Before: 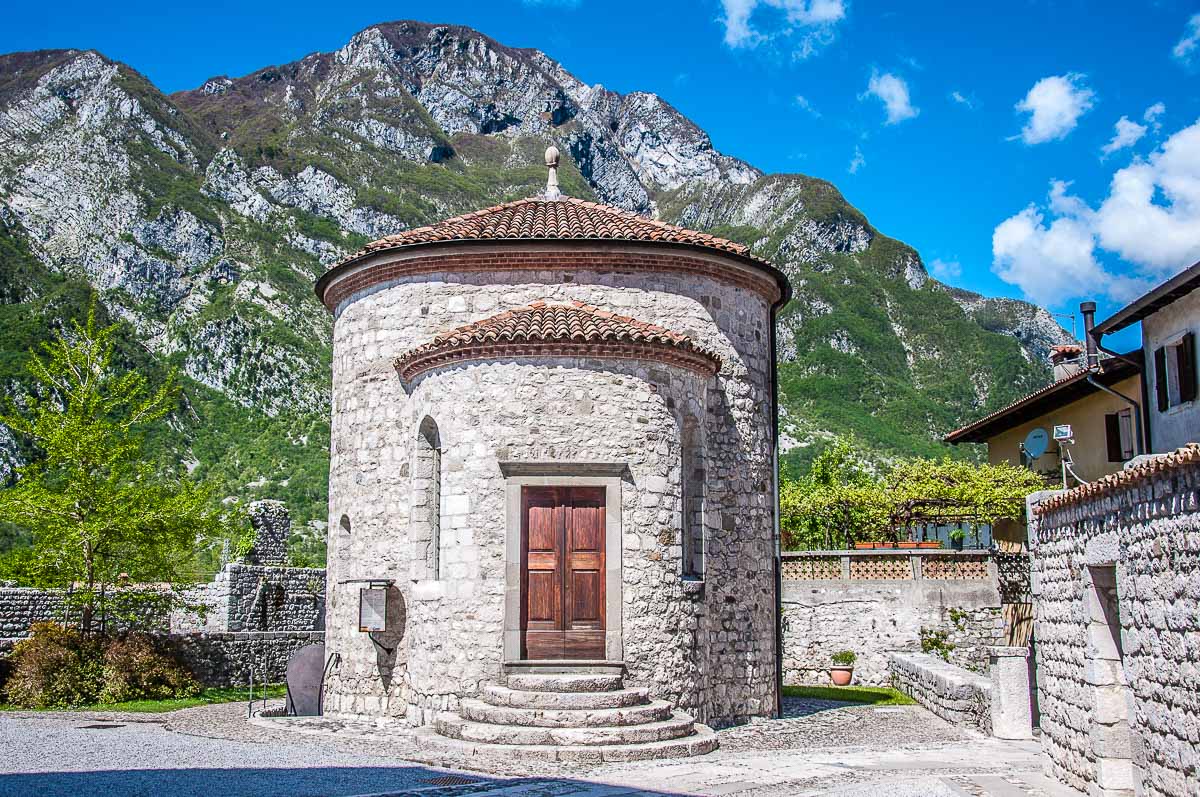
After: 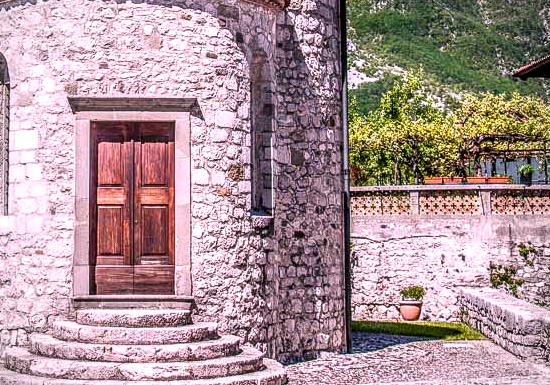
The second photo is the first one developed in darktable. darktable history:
vignetting: fall-off radius 60.92%
local contrast: detail 150%
white balance: red 1.188, blue 1.11
crop: left 35.976%, top 45.819%, right 18.162%, bottom 5.807%
